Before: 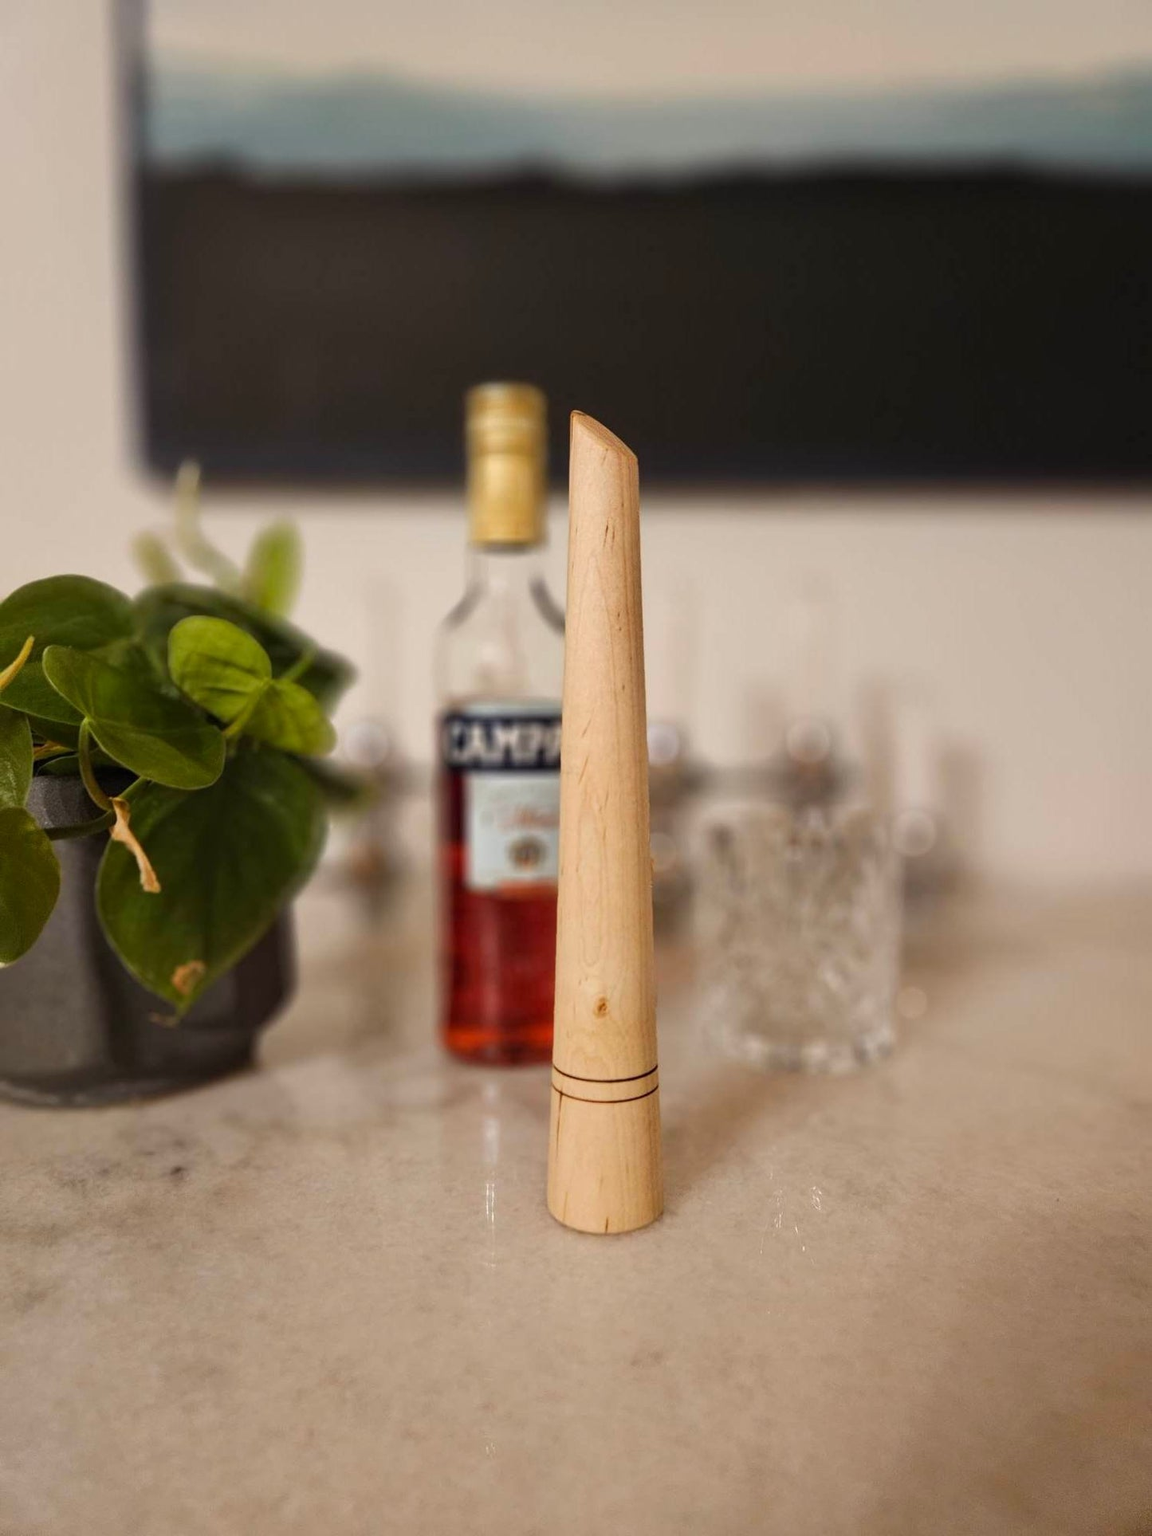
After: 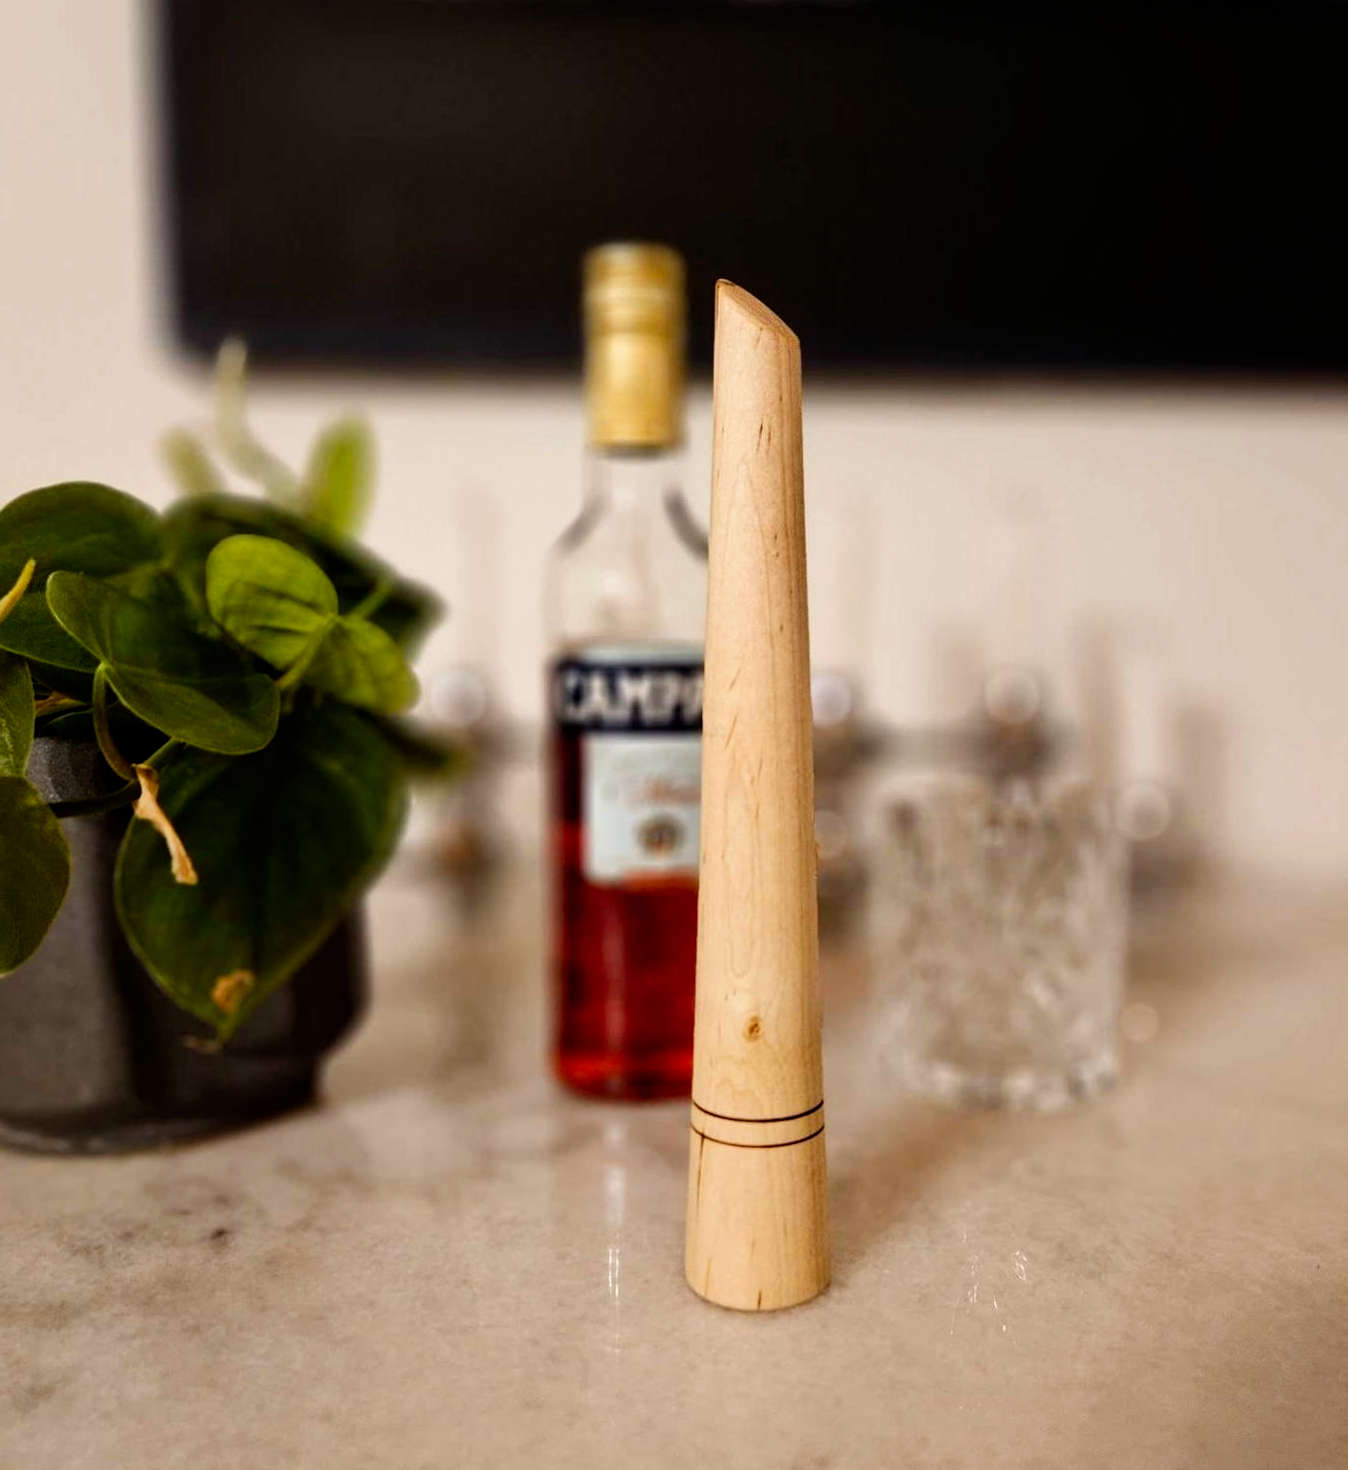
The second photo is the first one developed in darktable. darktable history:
rotate and perspective: rotation 0.174°, lens shift (vertical) 0.013, lens shift (horizontal) 0.019, shear 0.001, automatic cropping original format, crop left 0.007, crop right 0.991, crop top 0.016, crop bottom 0.997
crop and rotate: angle 0.03°, top 11.643%, right 5.651%, bottom 11.189%
filmic rgb: black relative exposure -8.7 EV, white relative exposure 2.7 EV, threshold 3 EV, target black luminance 0%, hardness 6.25, latitude 75%, contrast 1.325, highlights saturation mix -5%, preserve chrominance no, color science v5 (2021), iterations of high-quality reconstruction 0, enable highlight reconstruction true
